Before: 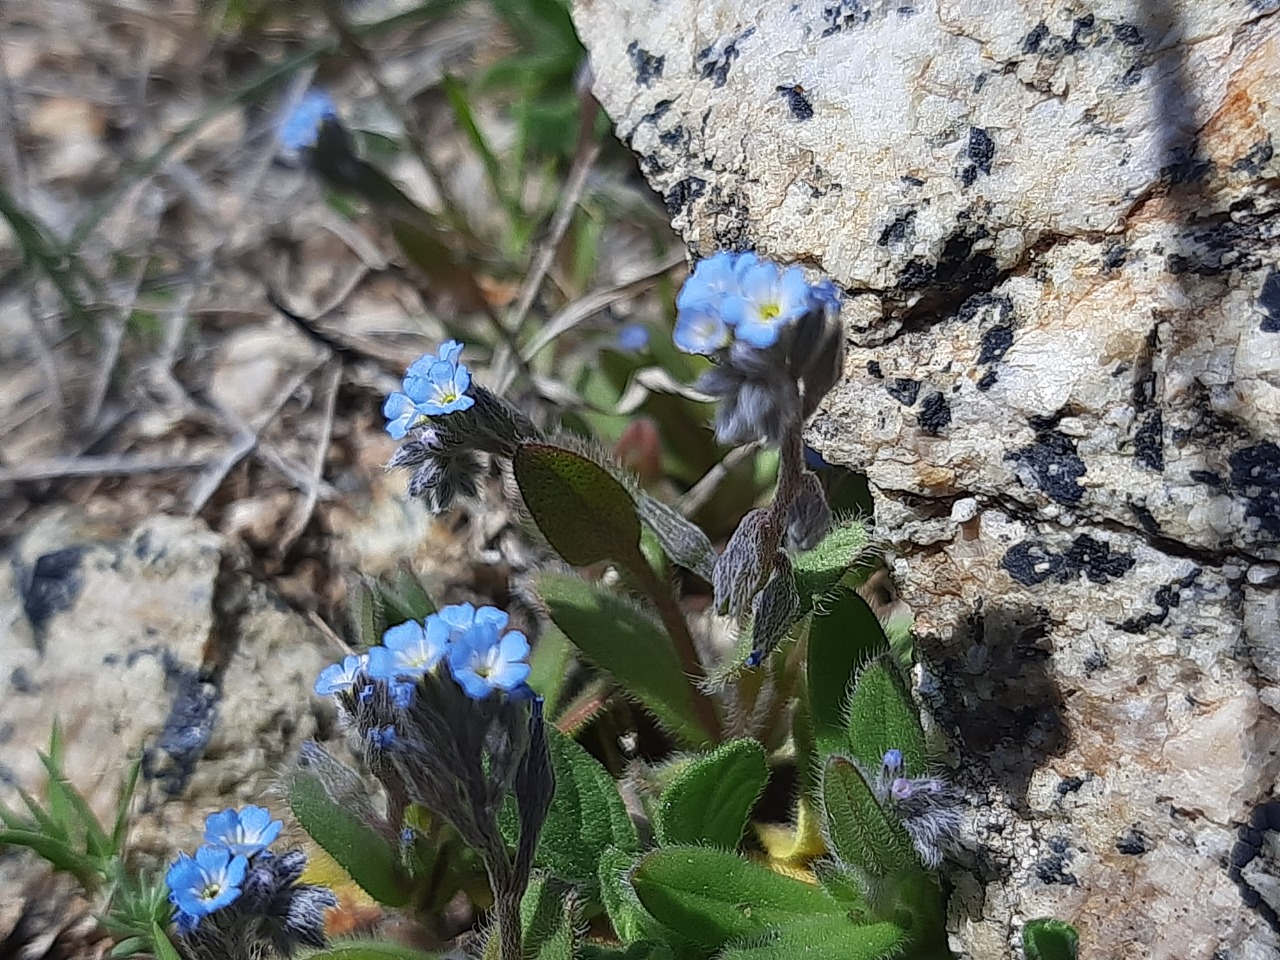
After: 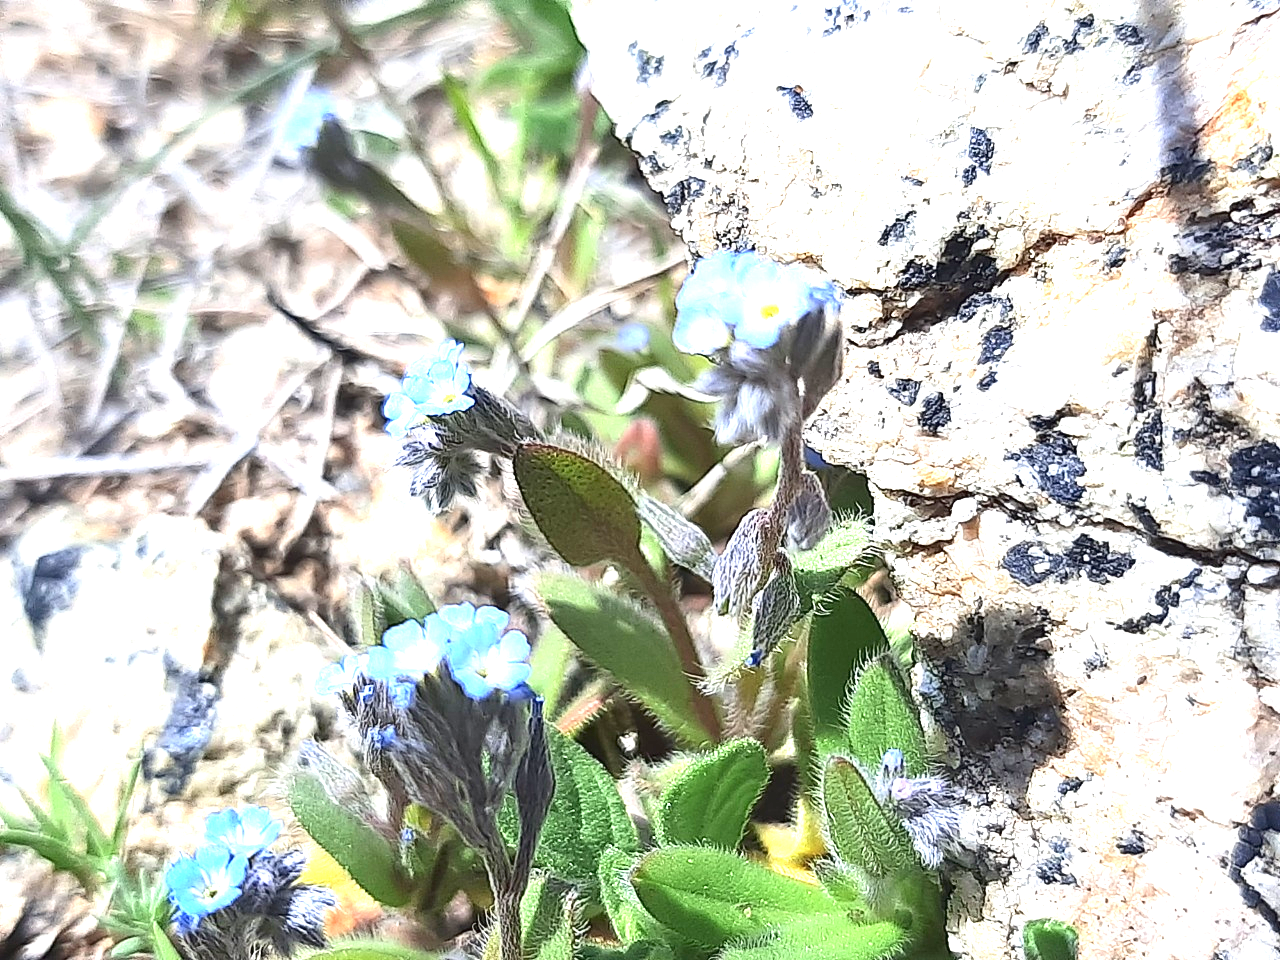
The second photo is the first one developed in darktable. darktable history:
exposure: black level correction 0, exposure 1.972 EV, compensate highlight preservation false
contrast brightness saturation: contrast 0.151, brightness 0.054
